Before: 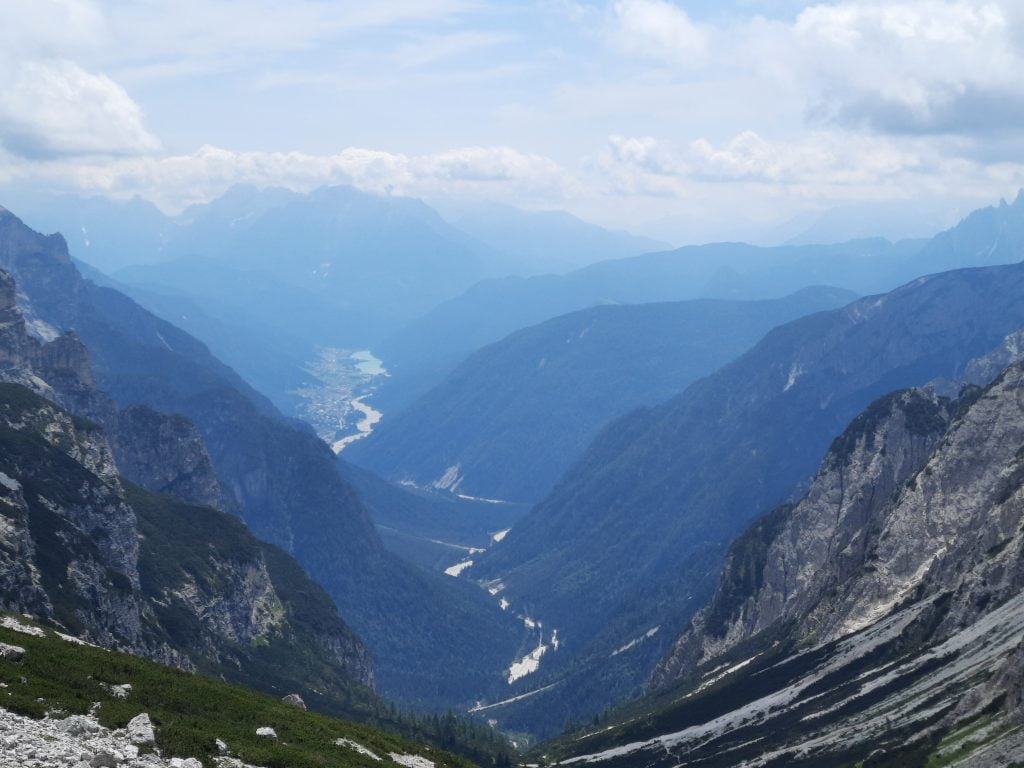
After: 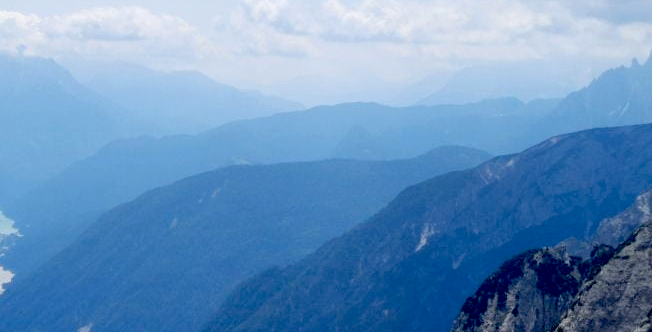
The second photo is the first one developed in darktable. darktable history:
crop: left 36.005%, top 18.293%, right 0.31%, bottom 38.444%
exposure: black level correction 0.047, exposure 0.013 EV, compensate highlight preservation false
